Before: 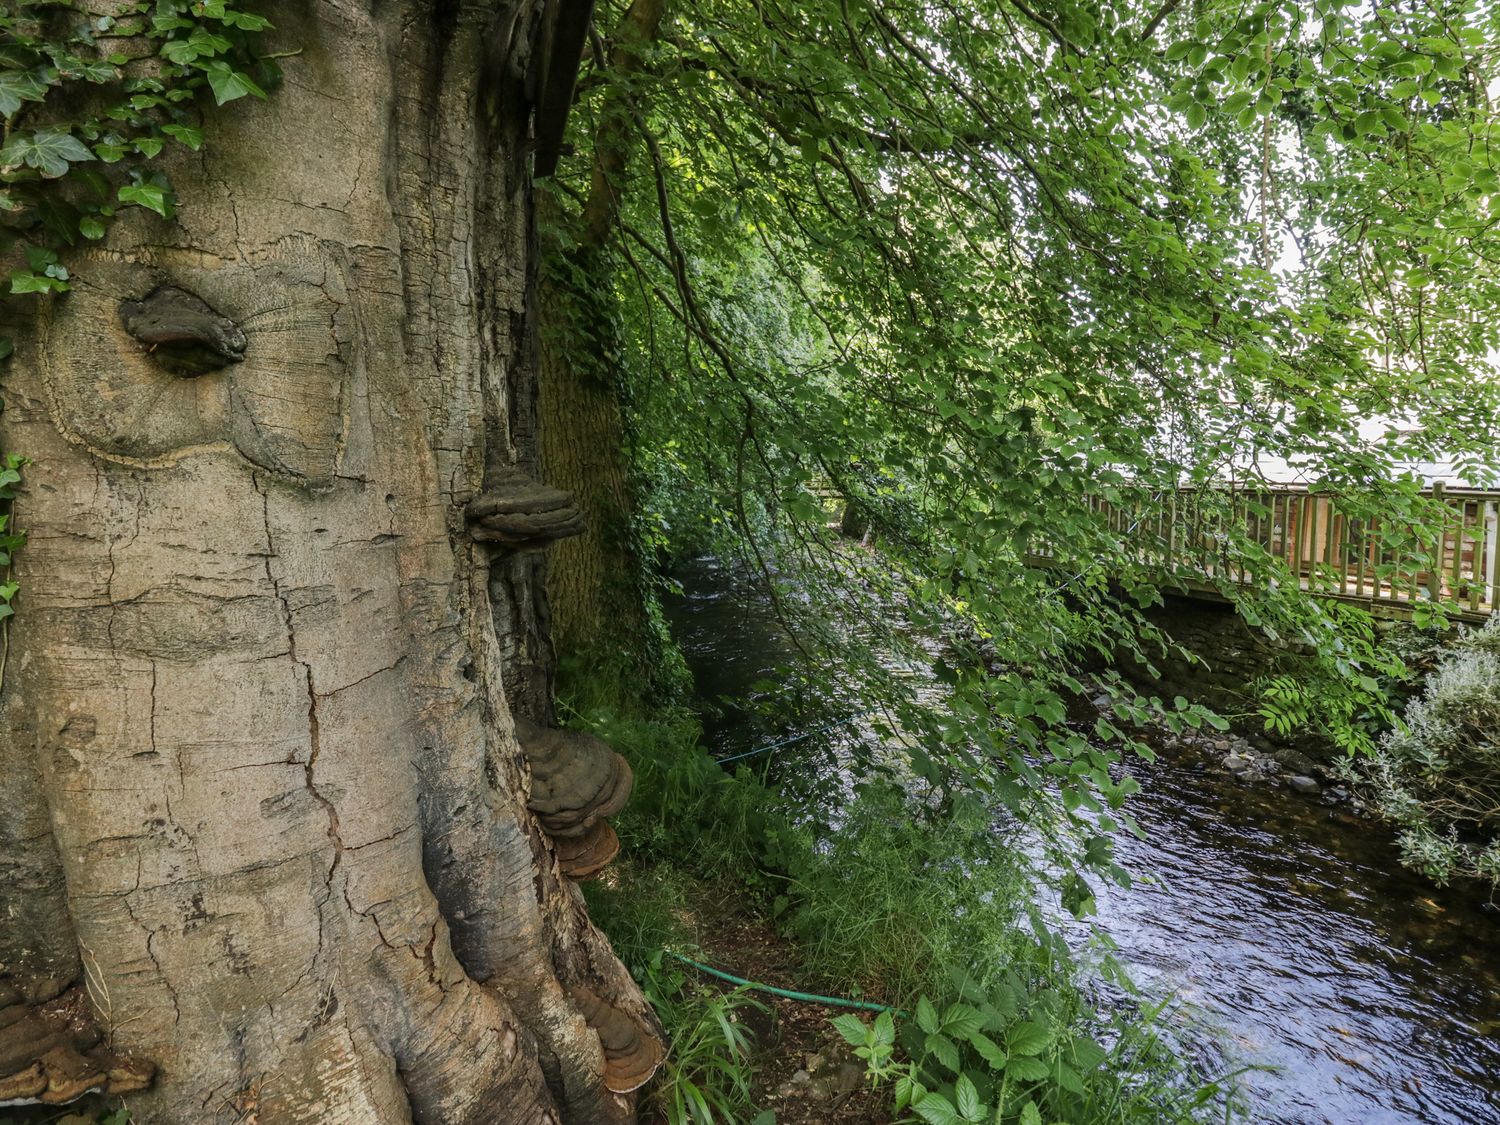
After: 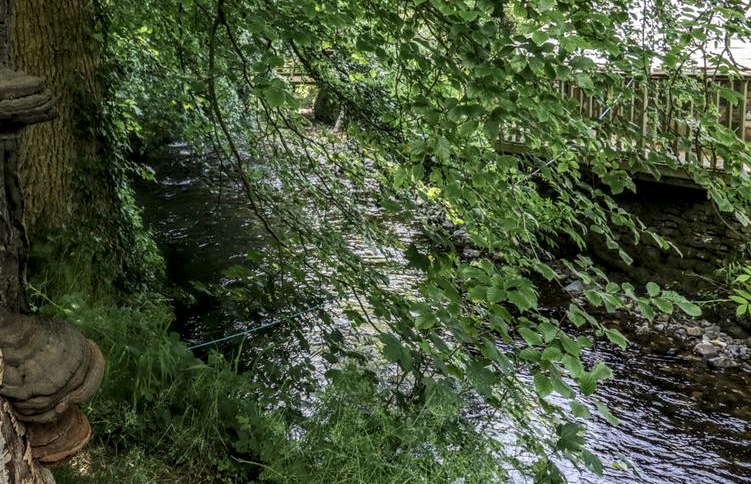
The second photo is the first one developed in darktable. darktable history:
contrast brightness saturation: saturation -0.044
crop: left 35.225%, top 36.852%, right 14.687%, bottom 20.099%
local contrast: highlights 62%, detail 143%, midtone range 0.431
